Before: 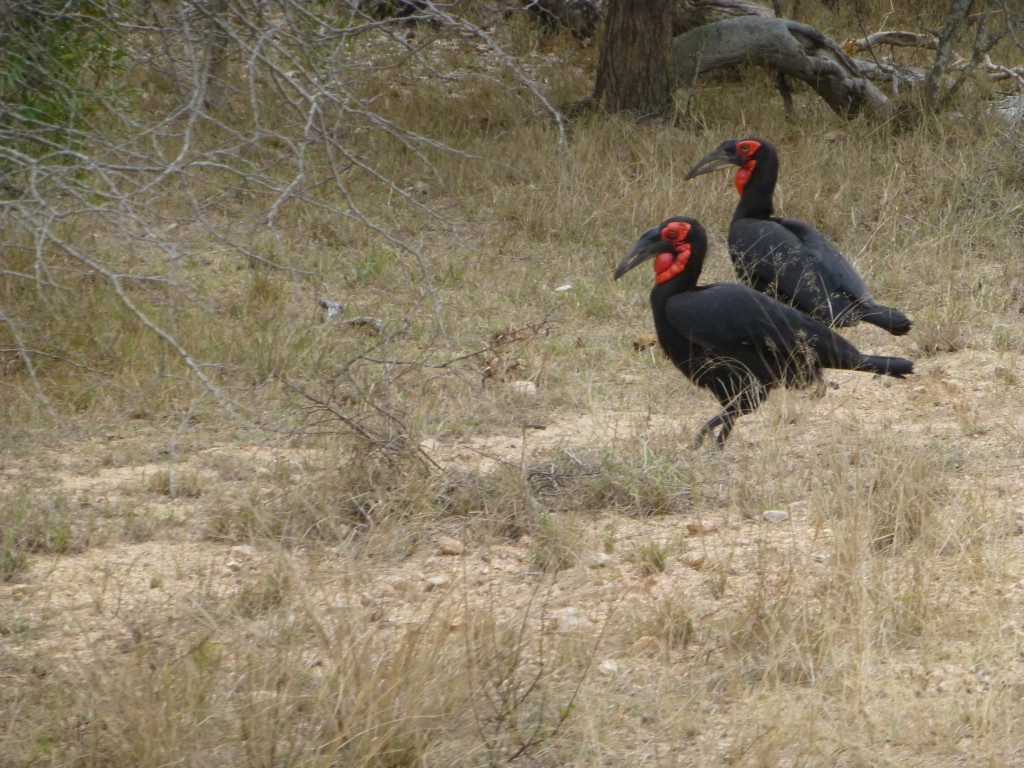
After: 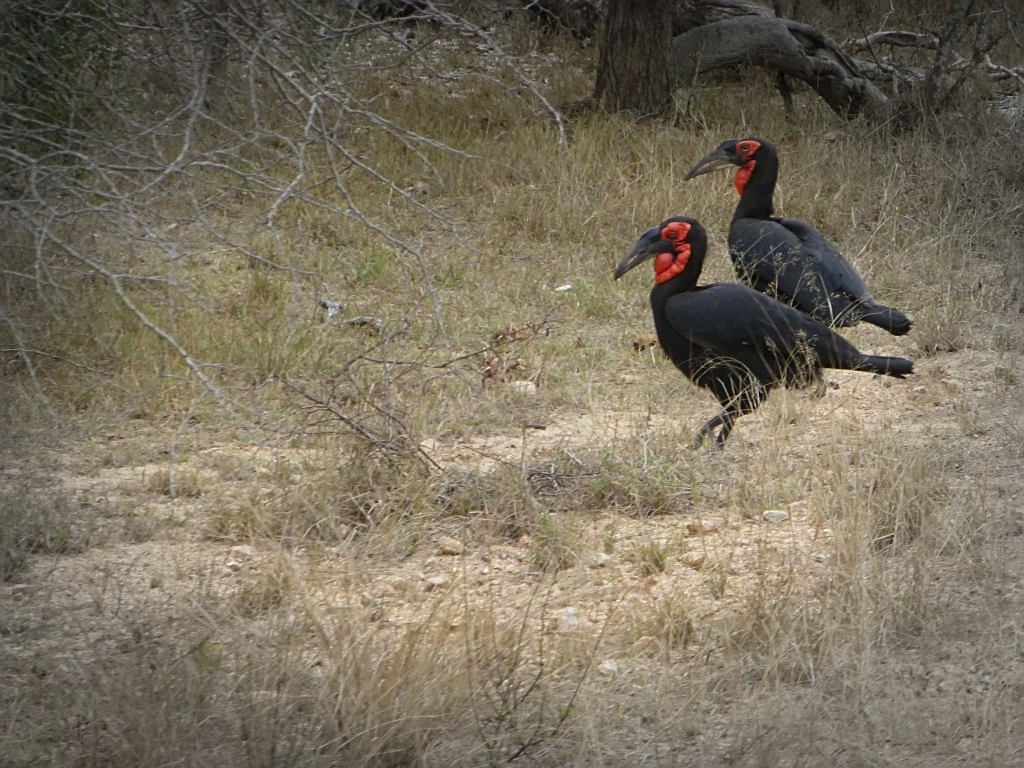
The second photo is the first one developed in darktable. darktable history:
sharpen: on, module defaults
vignetting: fall-off start 66.19%, fall-off radius 39.68%, automatic ratio true, width/height ratio 0.669
